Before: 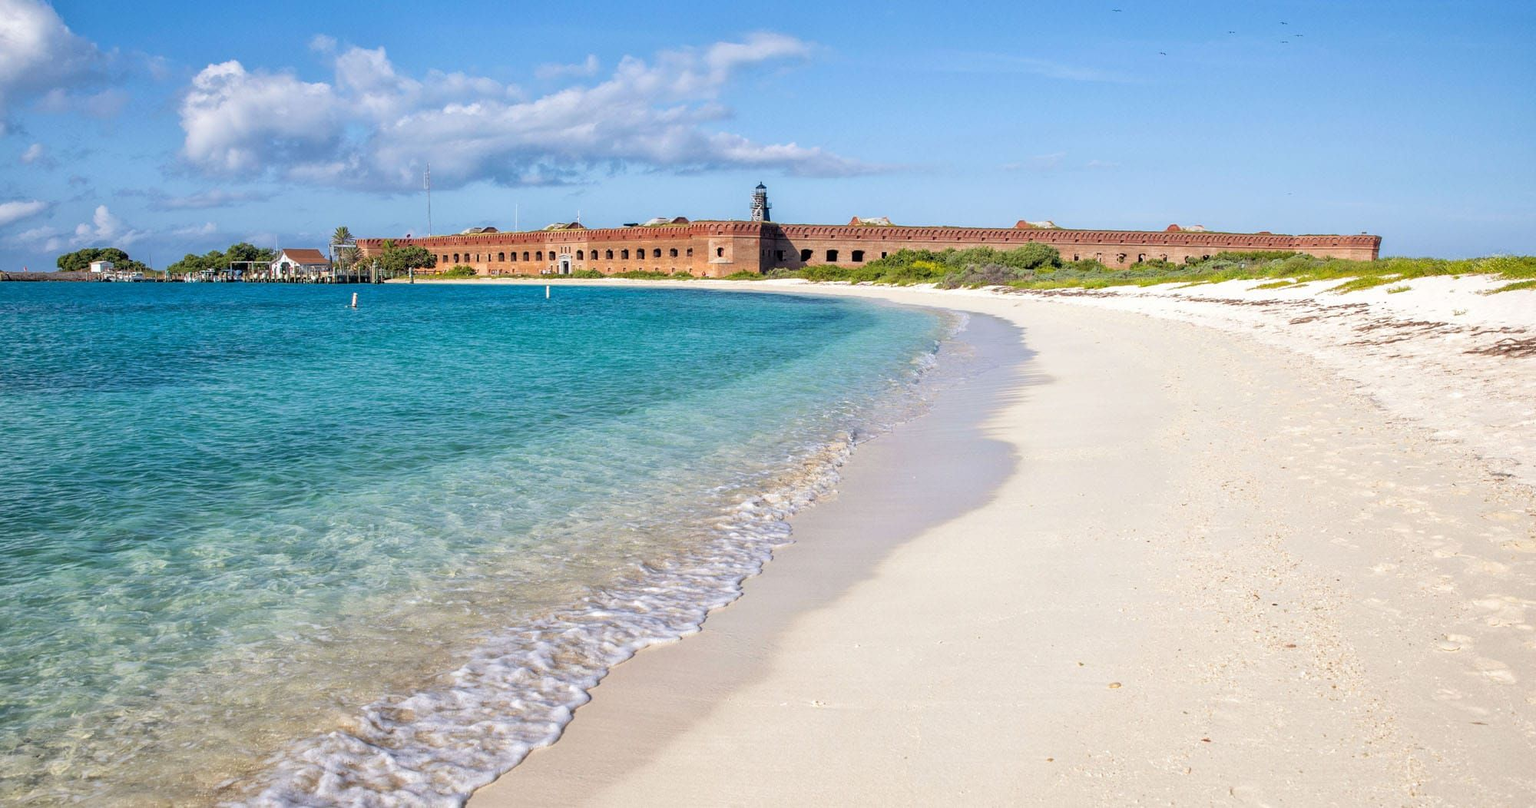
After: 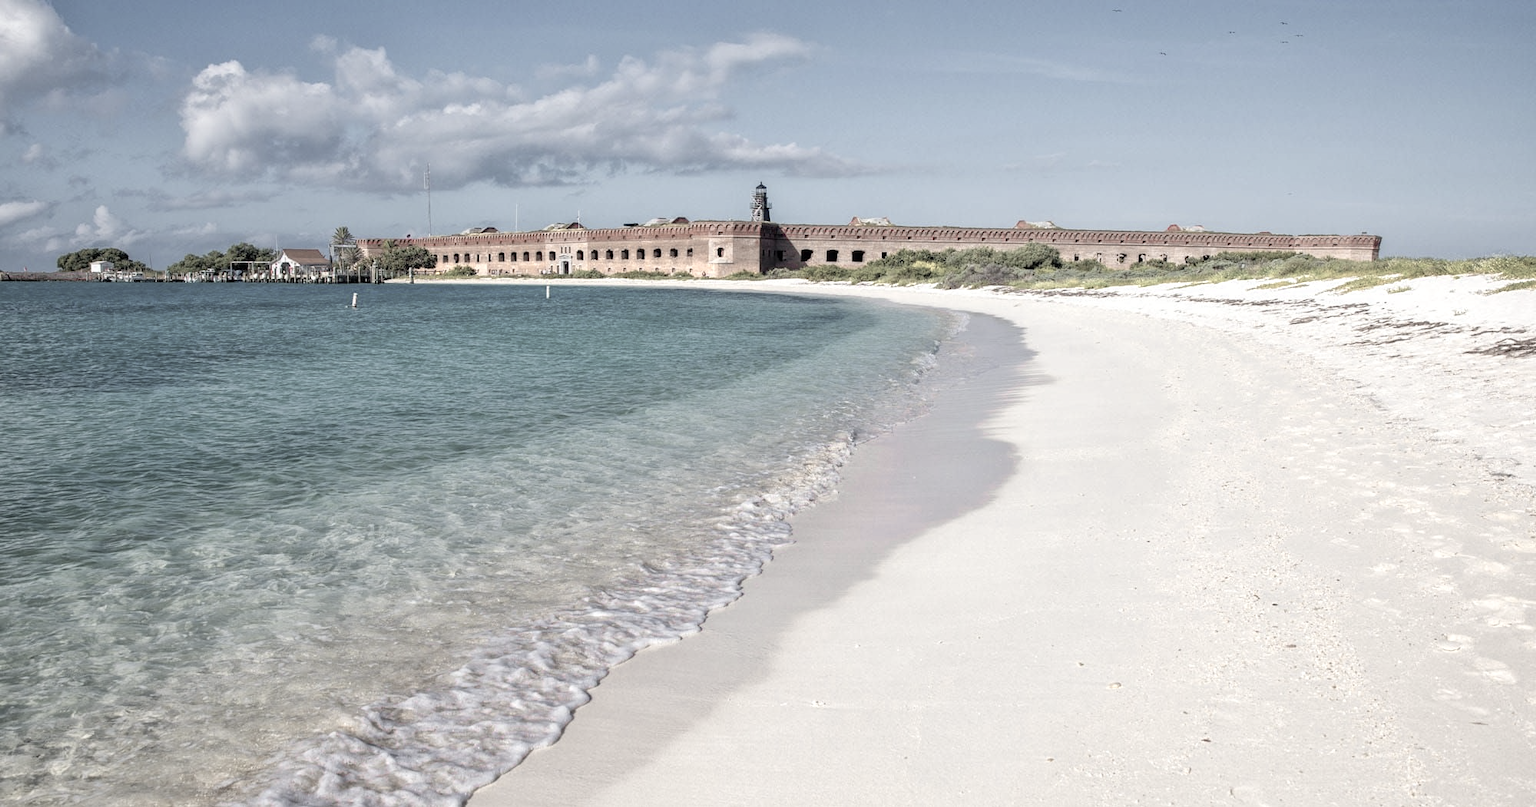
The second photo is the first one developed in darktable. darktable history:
color zones: curves: ch0 [(0, 0.6) (0.129, 0.585) (0.193, 0.596) (0.429, 0.5) (0.571, 0.5) (0.714, 0.5) (0.857, 0.5) (1, 0.6)]; ch1 [(0, 0.453) (0.112, 0.245) (0.213, 0.252) (0.429, 0.233) (0.571, 0.231) (0.683, 0.242) (0.857, 0.296) (1, 0.453)], mix 29.74%
